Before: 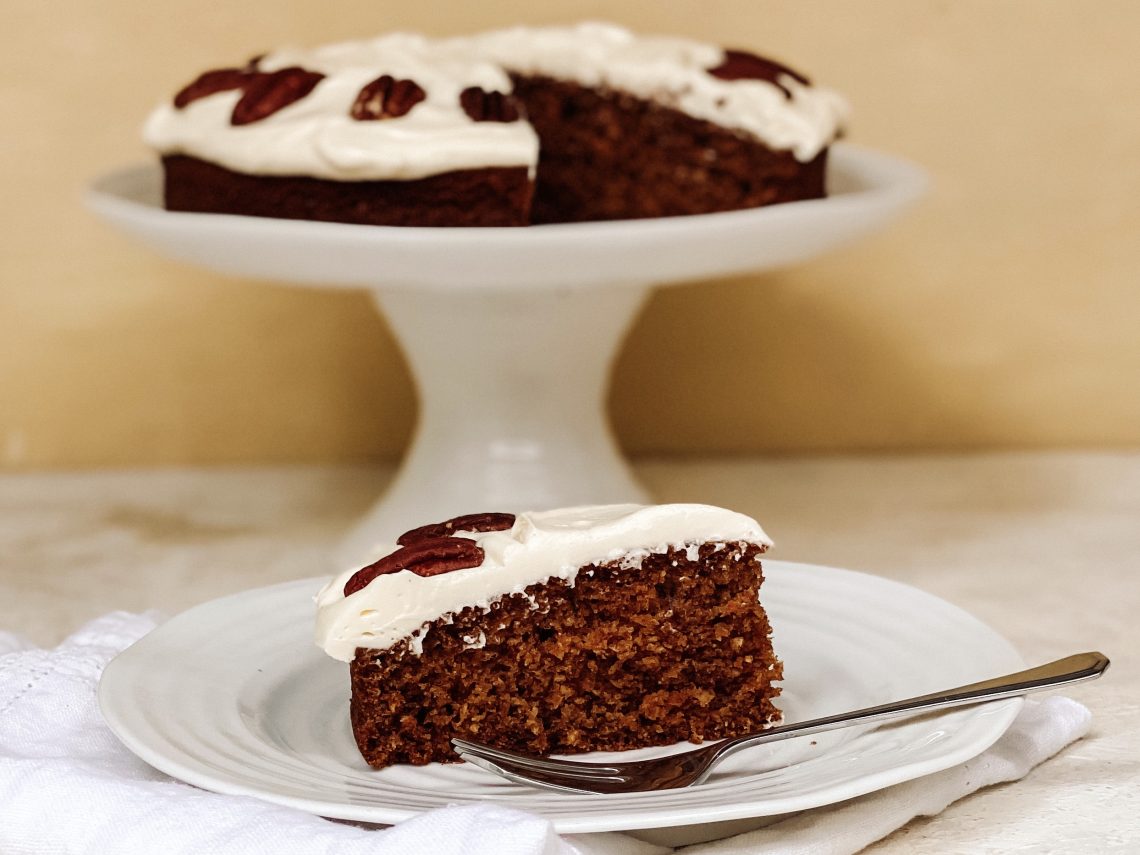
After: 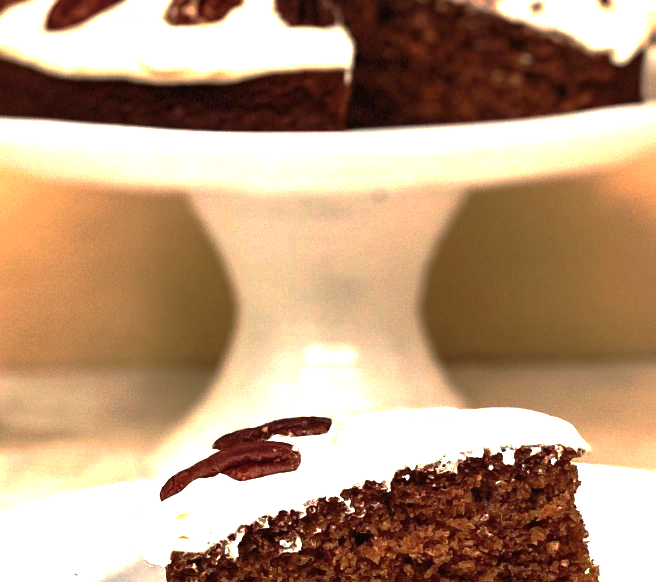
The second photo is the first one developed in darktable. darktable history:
base curve: curves: ch0 [(0, 0) (0.841, 0.609) (1, 1)], preserve colors none
exposure: black level correction 0, exposure 1.106 EV, compensate exposure bias true, compensate highlight preservation false
crop: left 16.18%, top 11.336%, right 26.211%, bottom 20.547%
